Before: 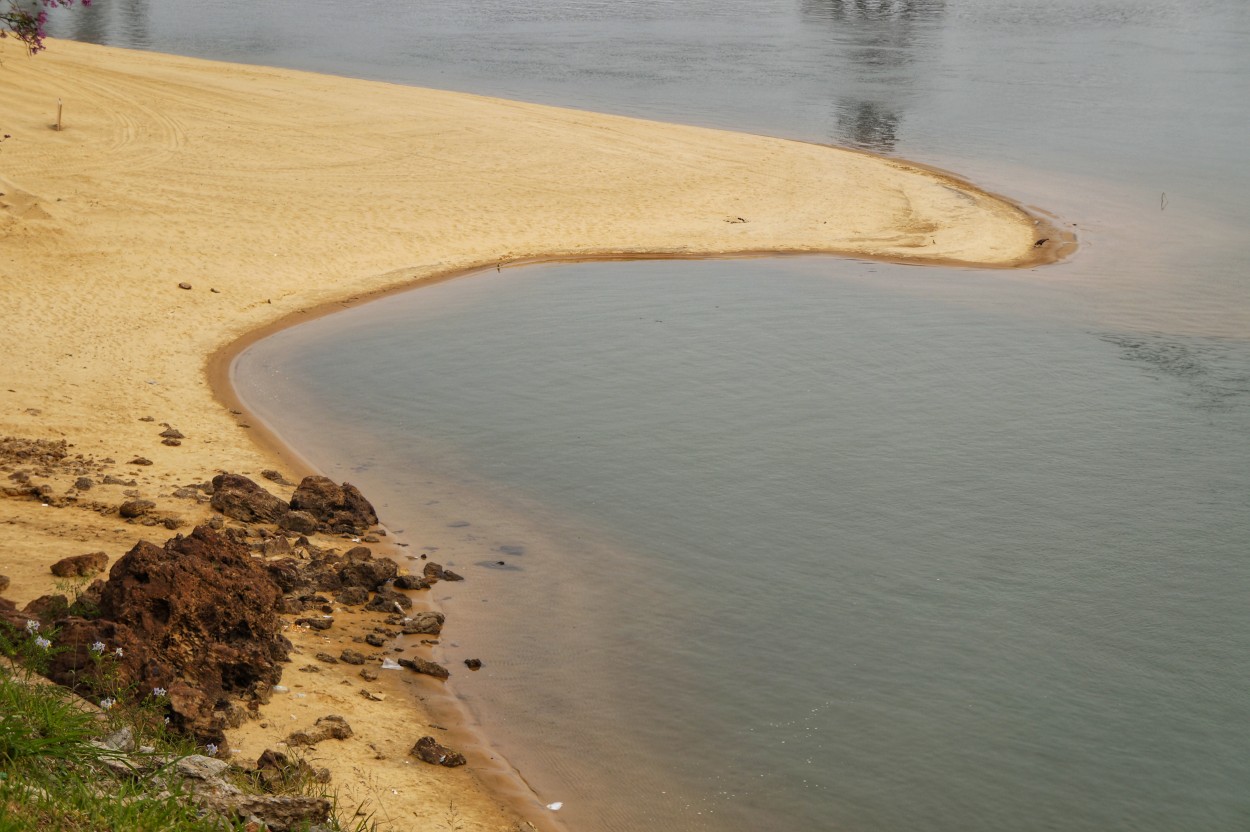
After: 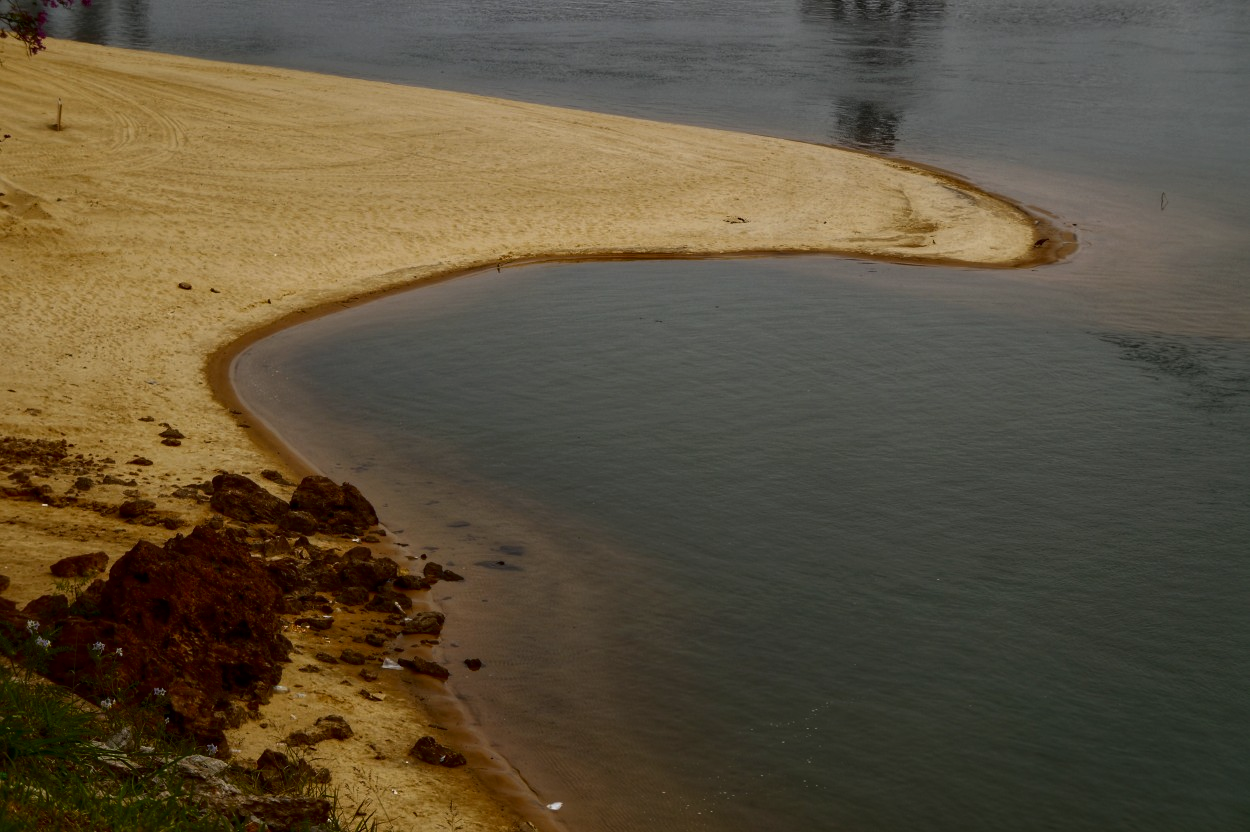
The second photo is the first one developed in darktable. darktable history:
contrast brightness saturation: brightness -0.528
